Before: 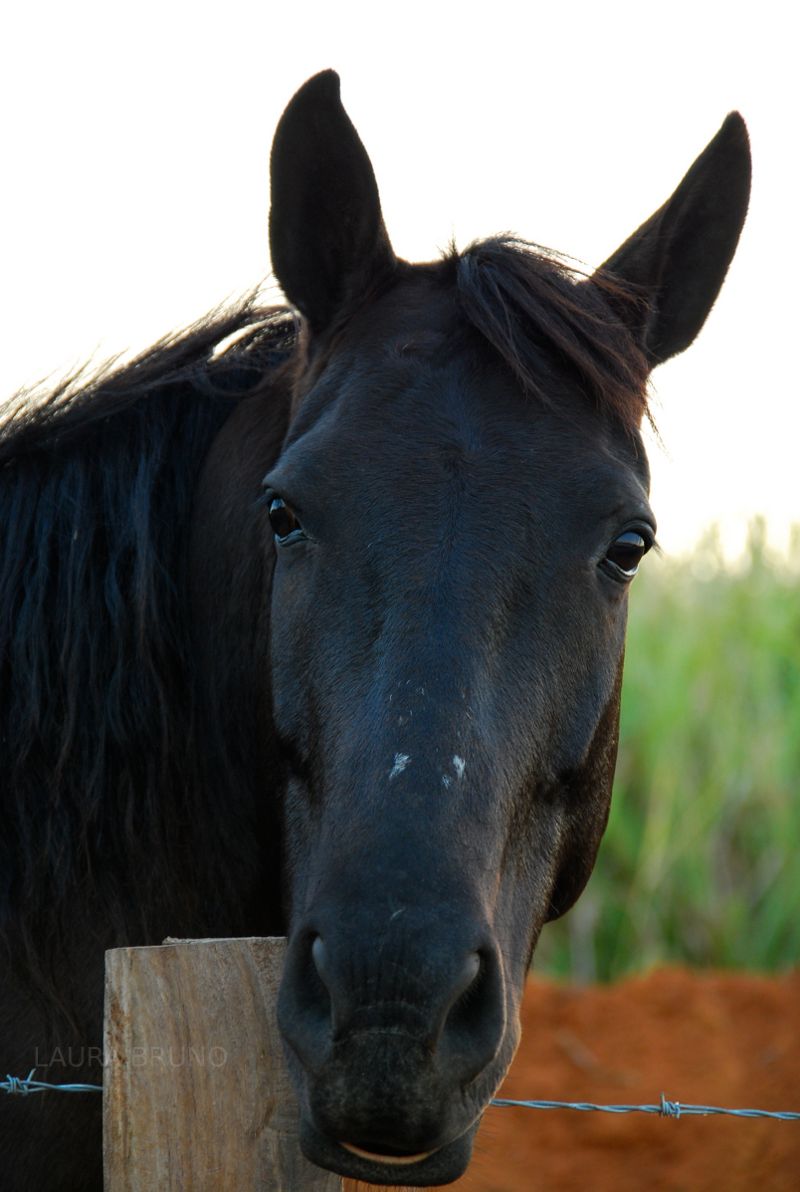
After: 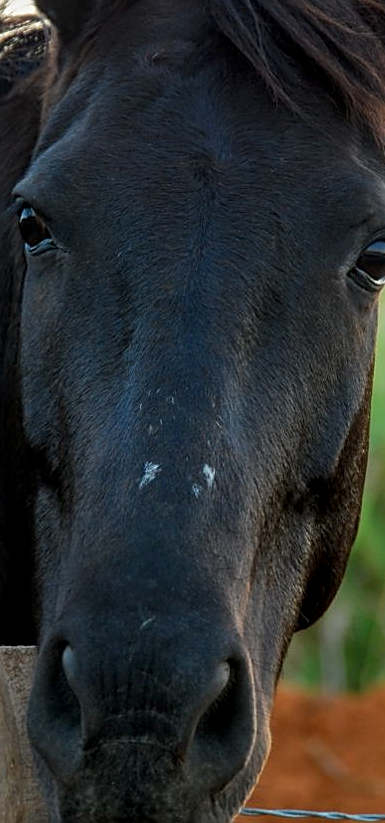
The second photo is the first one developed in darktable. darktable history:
crop: left 31.374%, top 24.483%, right 20.328%, bottom 6.414%
sharpen: on, module defaults
local contrast: on, module defaults
